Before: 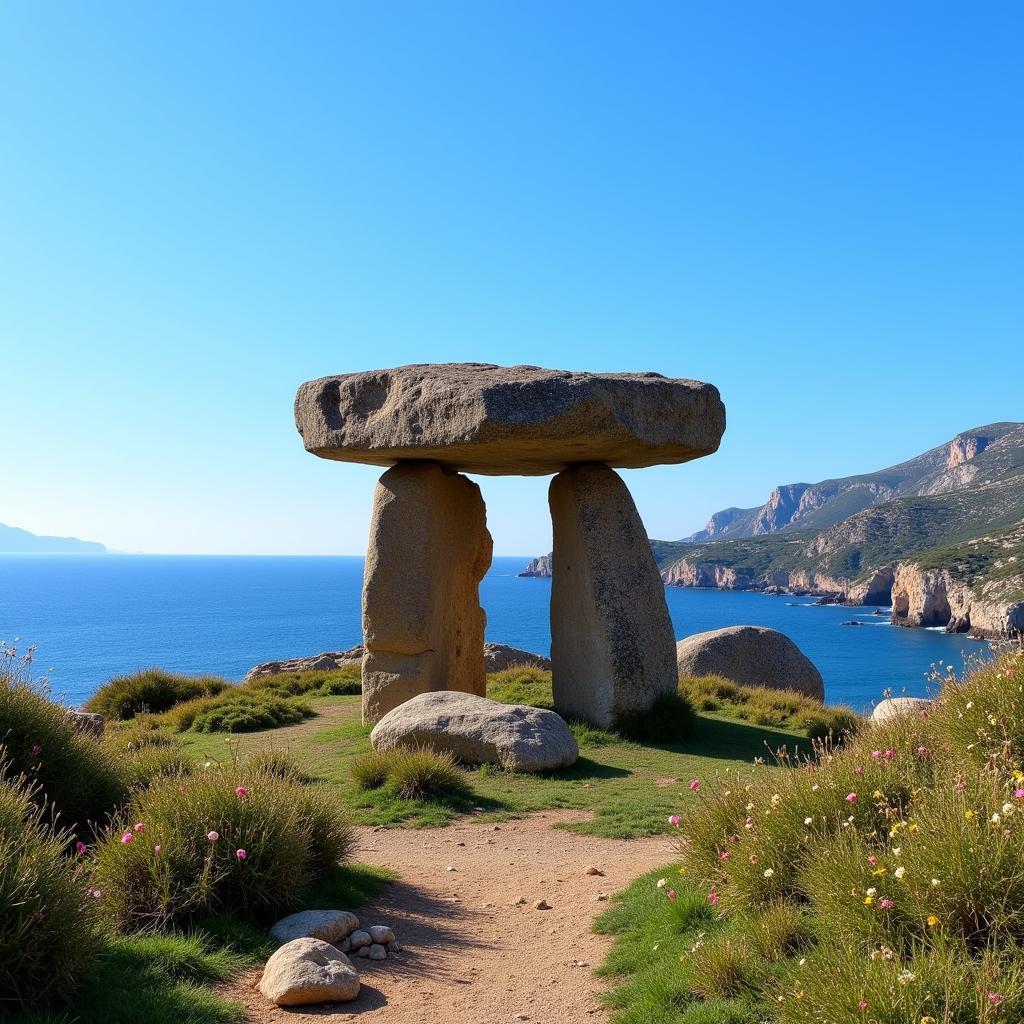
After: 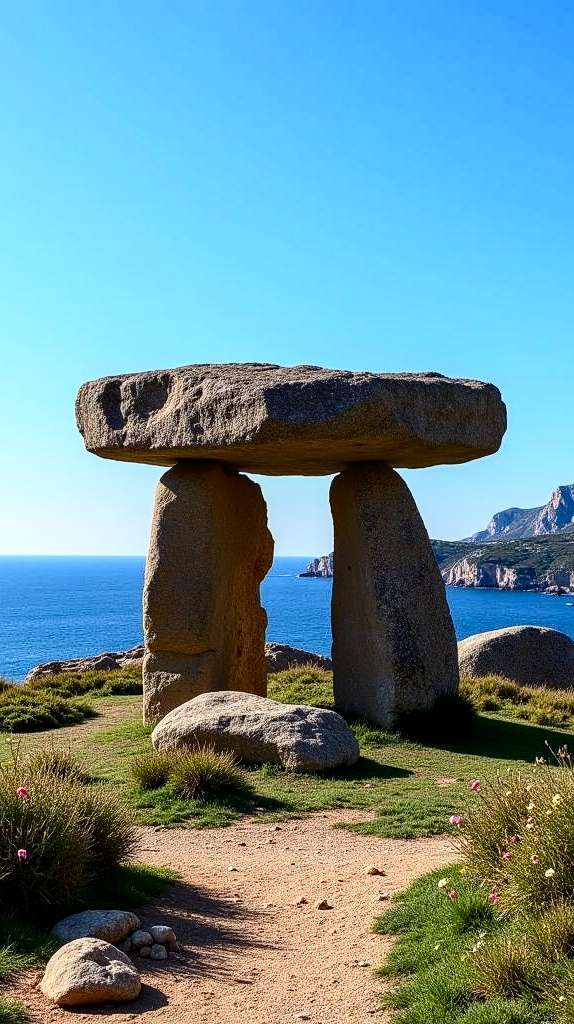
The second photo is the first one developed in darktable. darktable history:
contrast brightness saturation: contrast 0.279
crop: left 21.421%, right 22.487%
haze removal: compatibility mode true, adaptive false
local contrast: detail 130%
sharpen: amount 0.216
